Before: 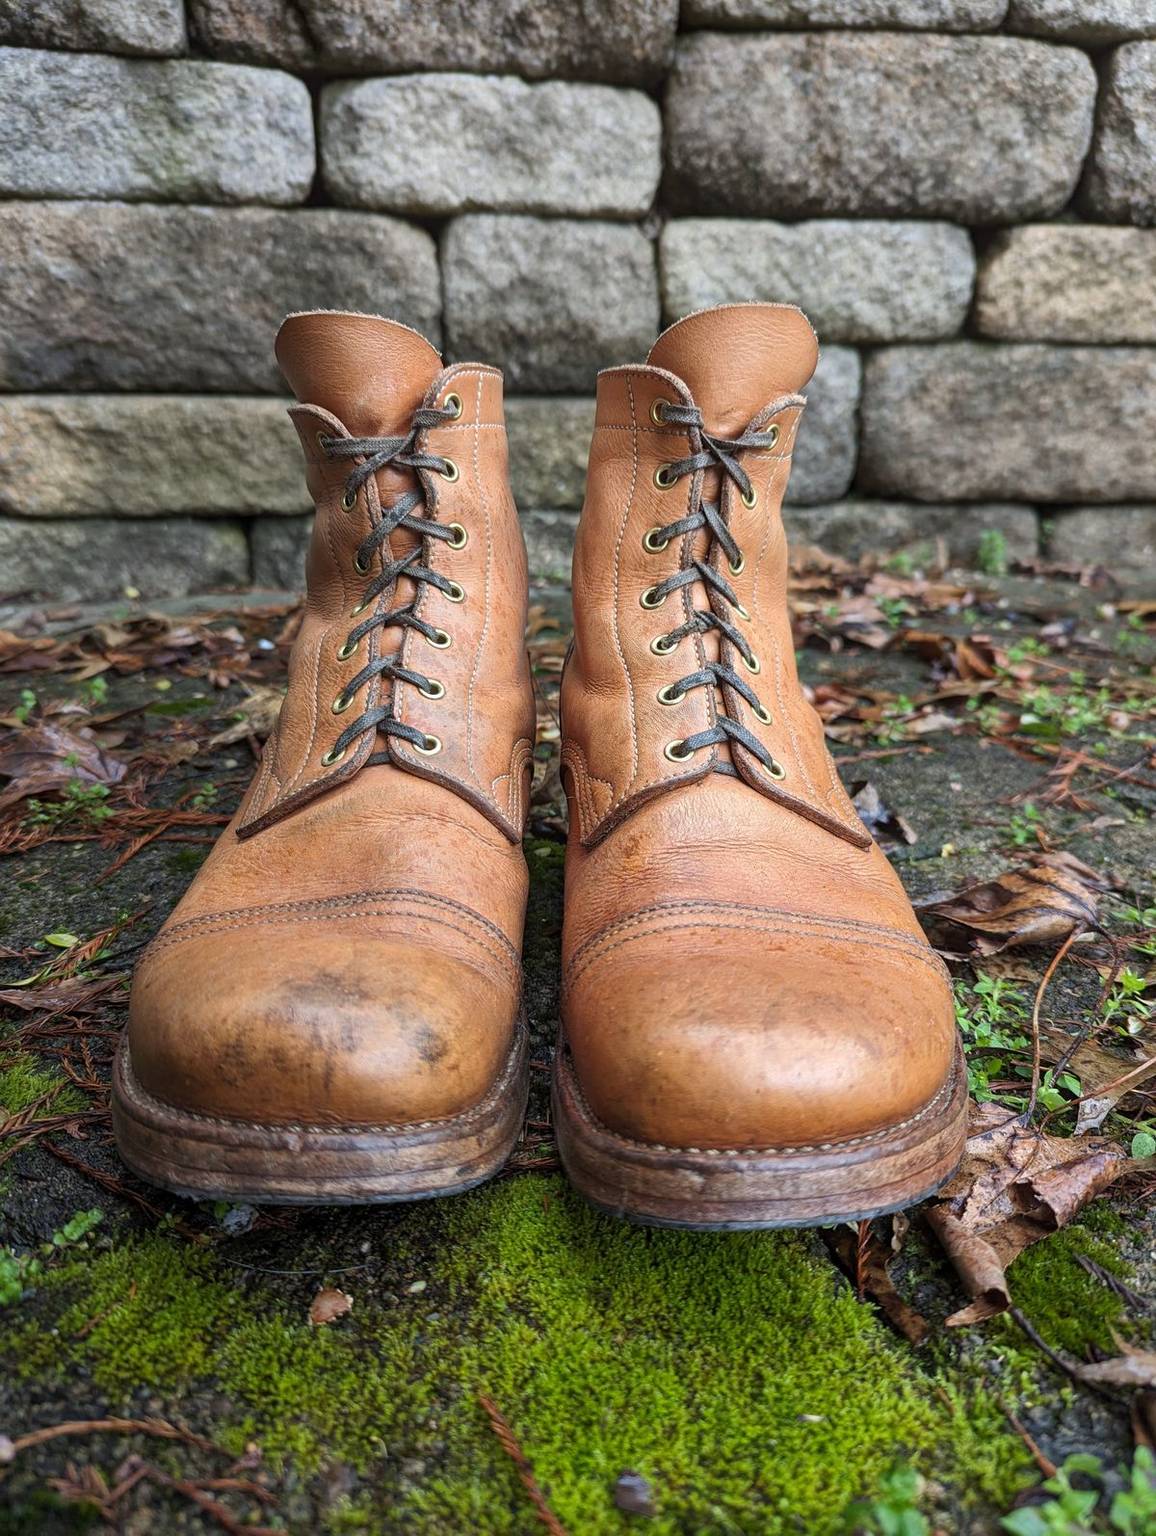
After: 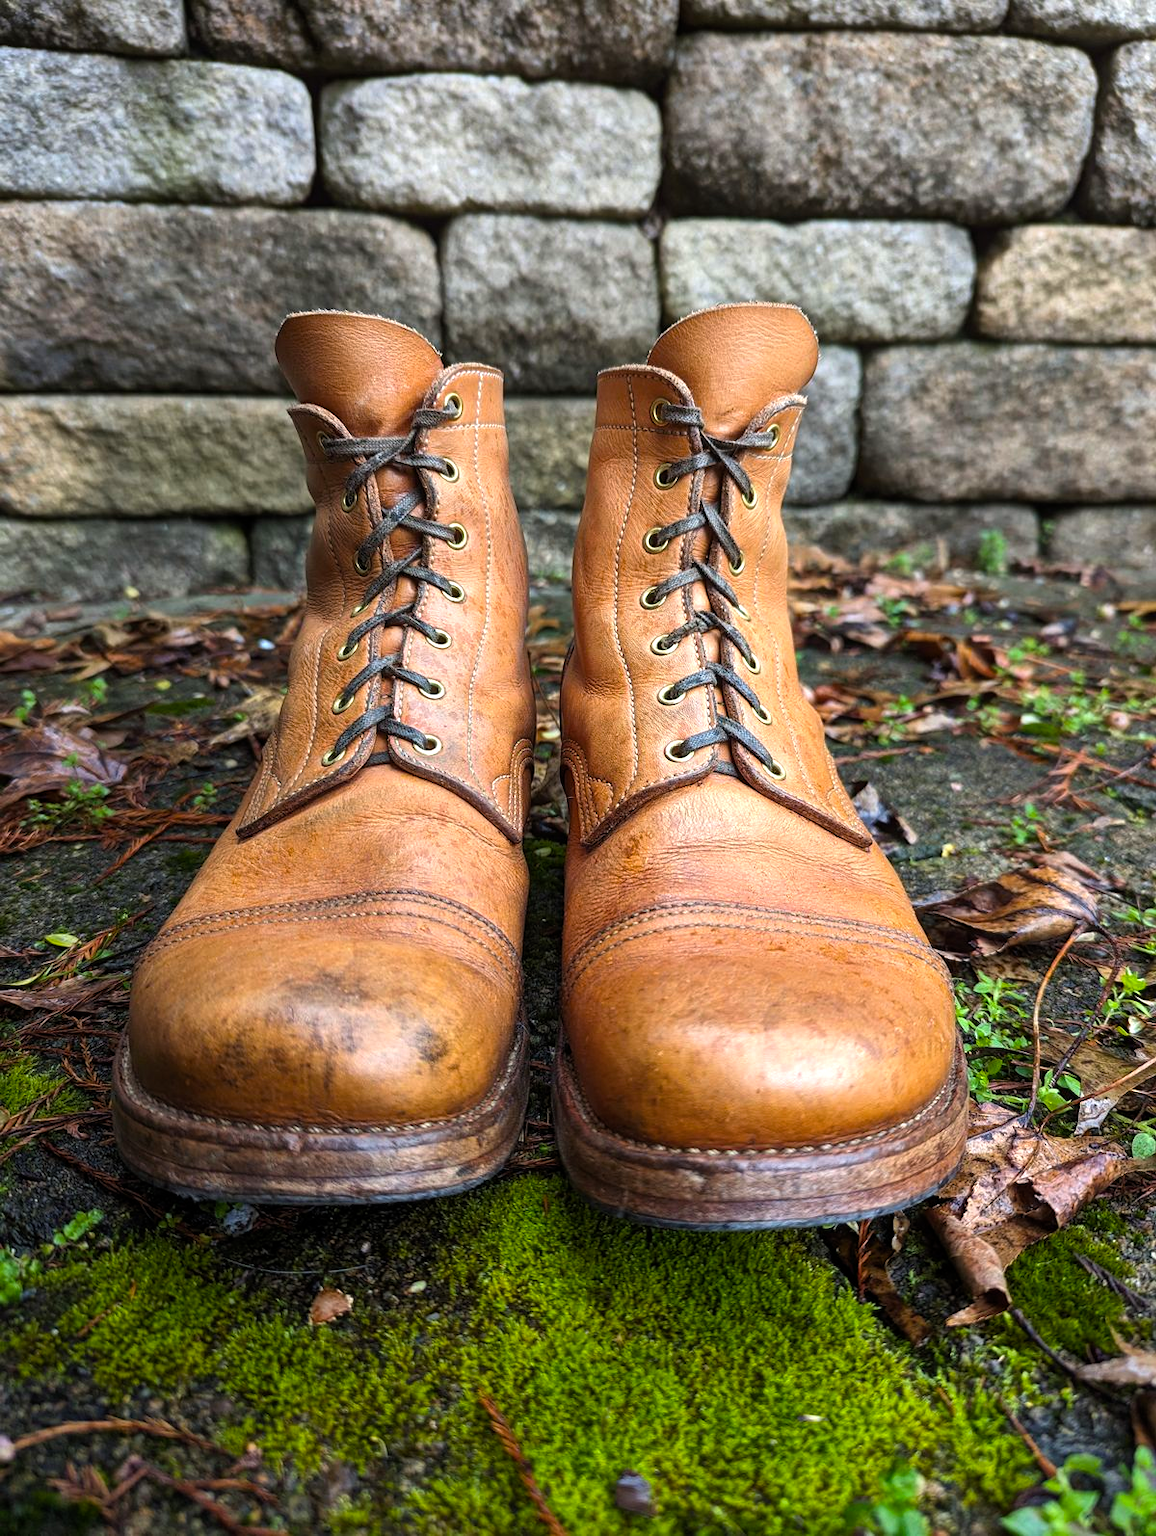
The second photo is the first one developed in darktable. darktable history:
color balance rgb: perceptual saturation grading › global saturation 19.796%, global vibrance 25.099%, contrast 19.958%
